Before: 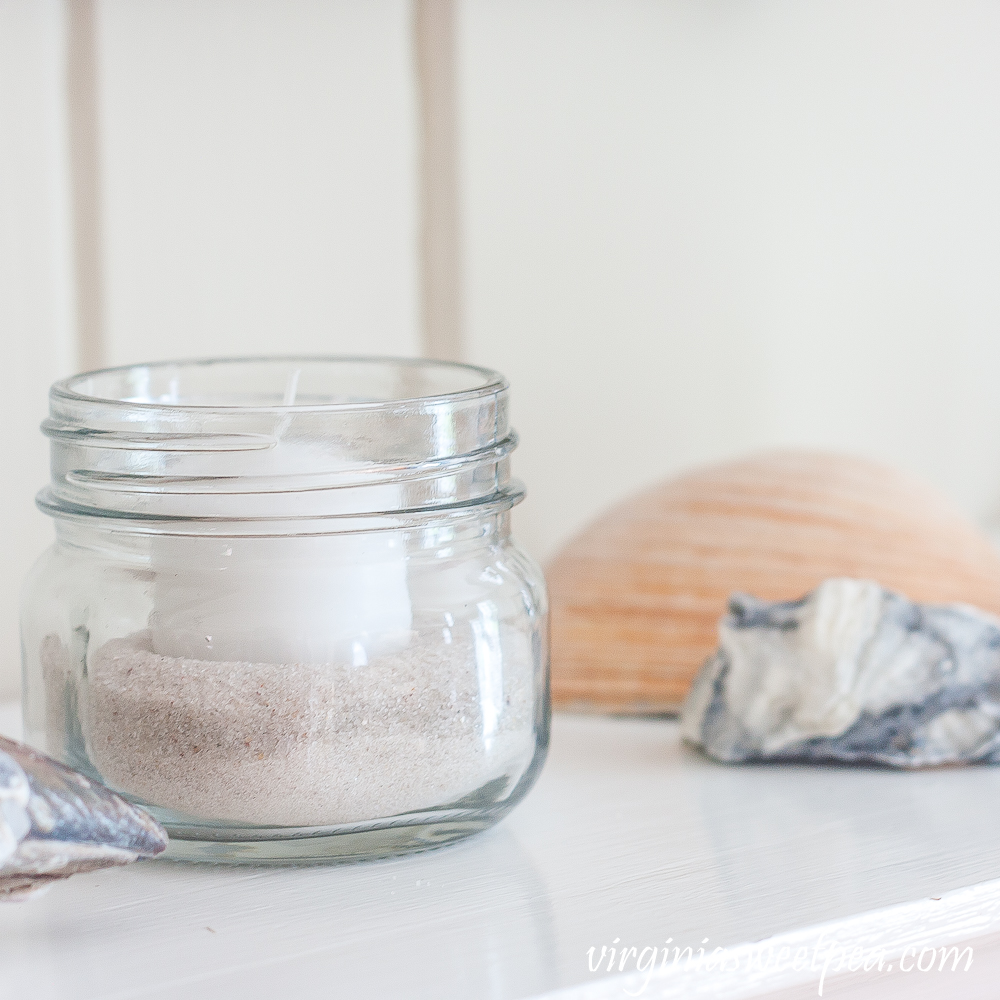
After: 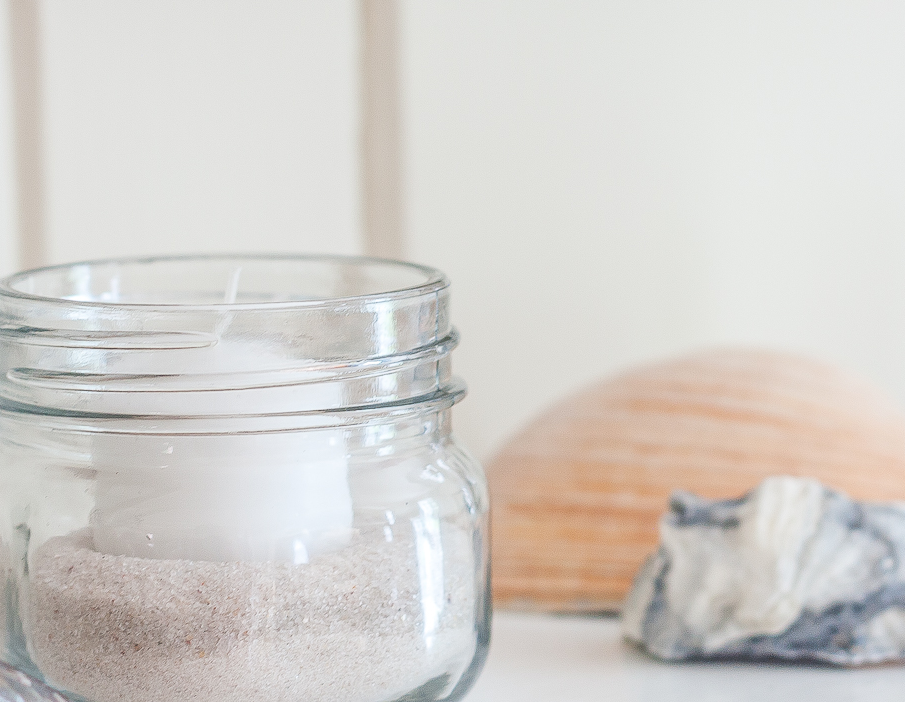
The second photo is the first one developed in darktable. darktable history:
crop: left 5.961%, top 10.265%, right 3.524%, bottom 19.494%
